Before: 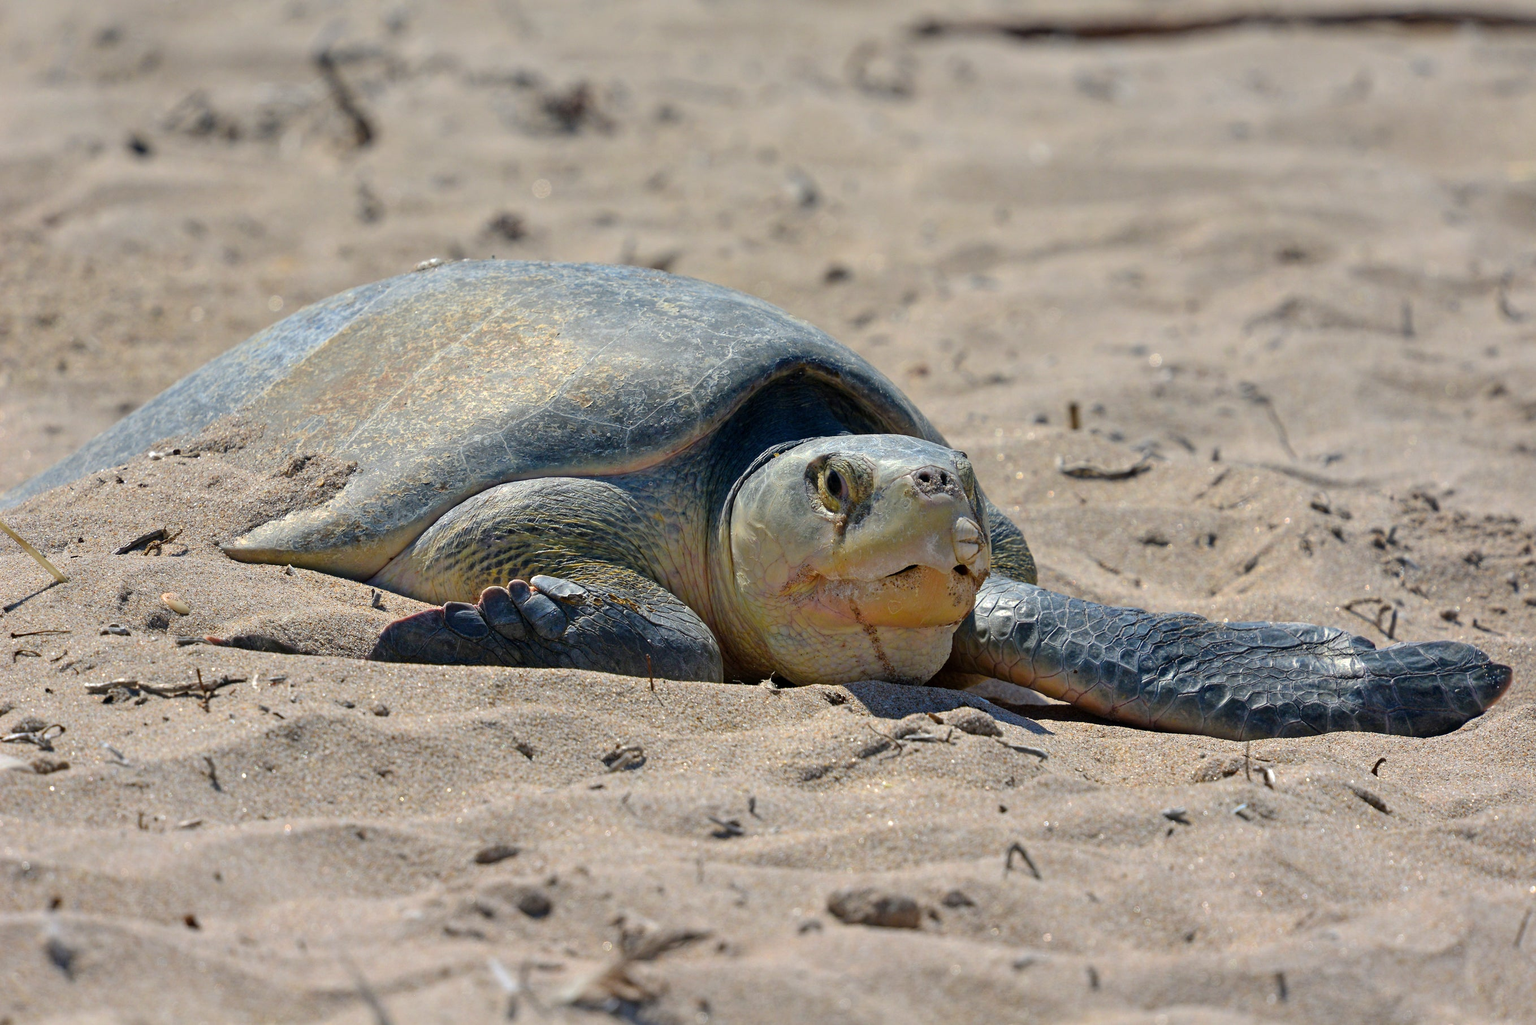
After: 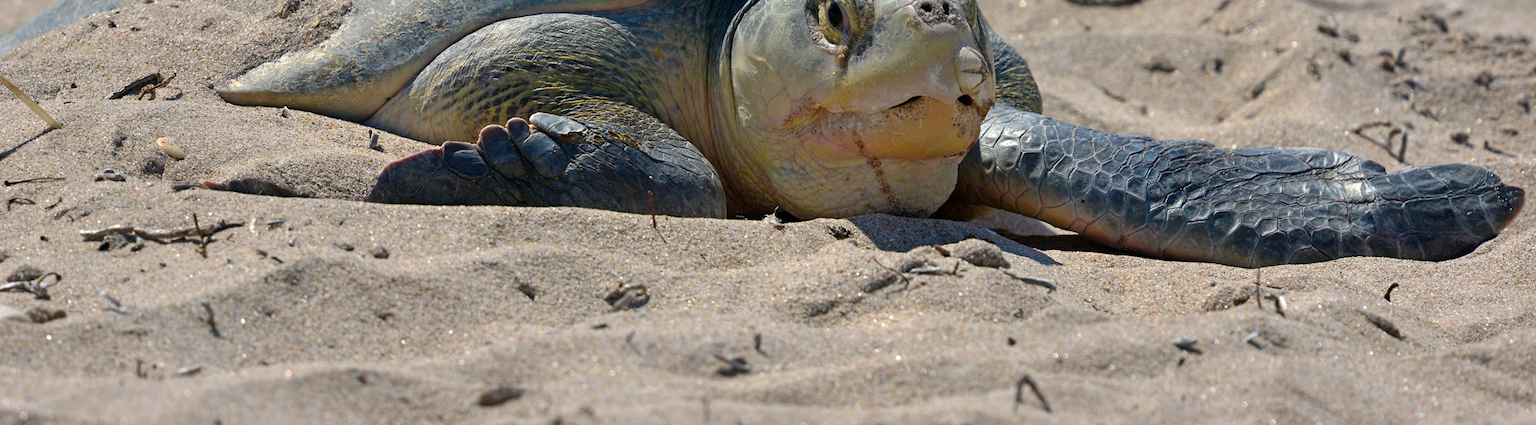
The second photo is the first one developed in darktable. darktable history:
shadows and highlights: shadows -88.03, highlights -35.45, shadows color adjustment 99.15%, highlights color adjustment 0%, soften with gaussian
crop: top 45.551%, bottom 12.262%
rotate and perspective: rotation -1°, crop left 0.011, crop right 0.989, crop top 0.025, crop bottom 0.975
color zones: curves: ch0 [(0, 0.5) (0.143, 0.52) (0.286, 0.5) (0.429, 0.5) (0.571, 0.5) (0.714, 0.5) (0.857, 0.5) (1, 0.5)]; ch1 [(0, 0.489) (0.155, 0.45) (0.286, 0.466) (0.429, 0.5) (0.571, 0.5) (0.714, 0.5) (0.857, 0.5) (1, 0.489)]
